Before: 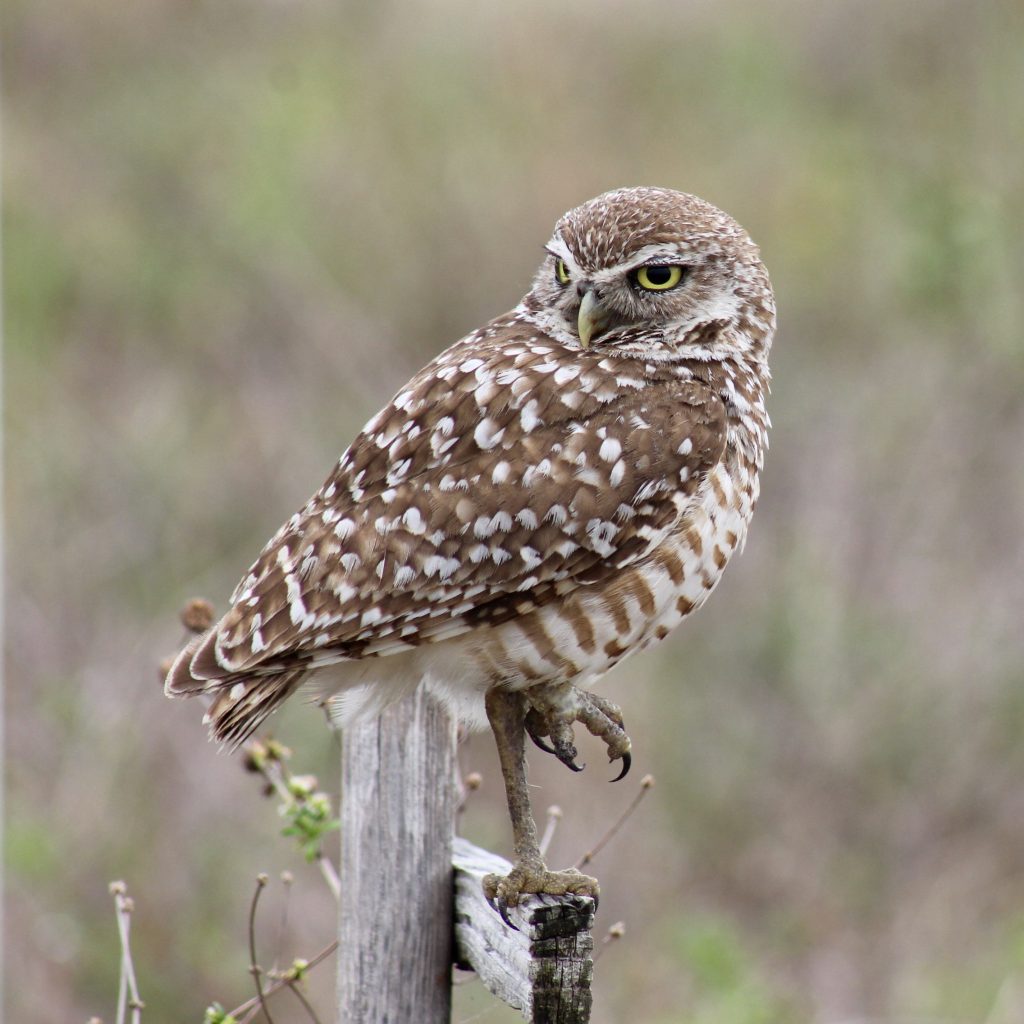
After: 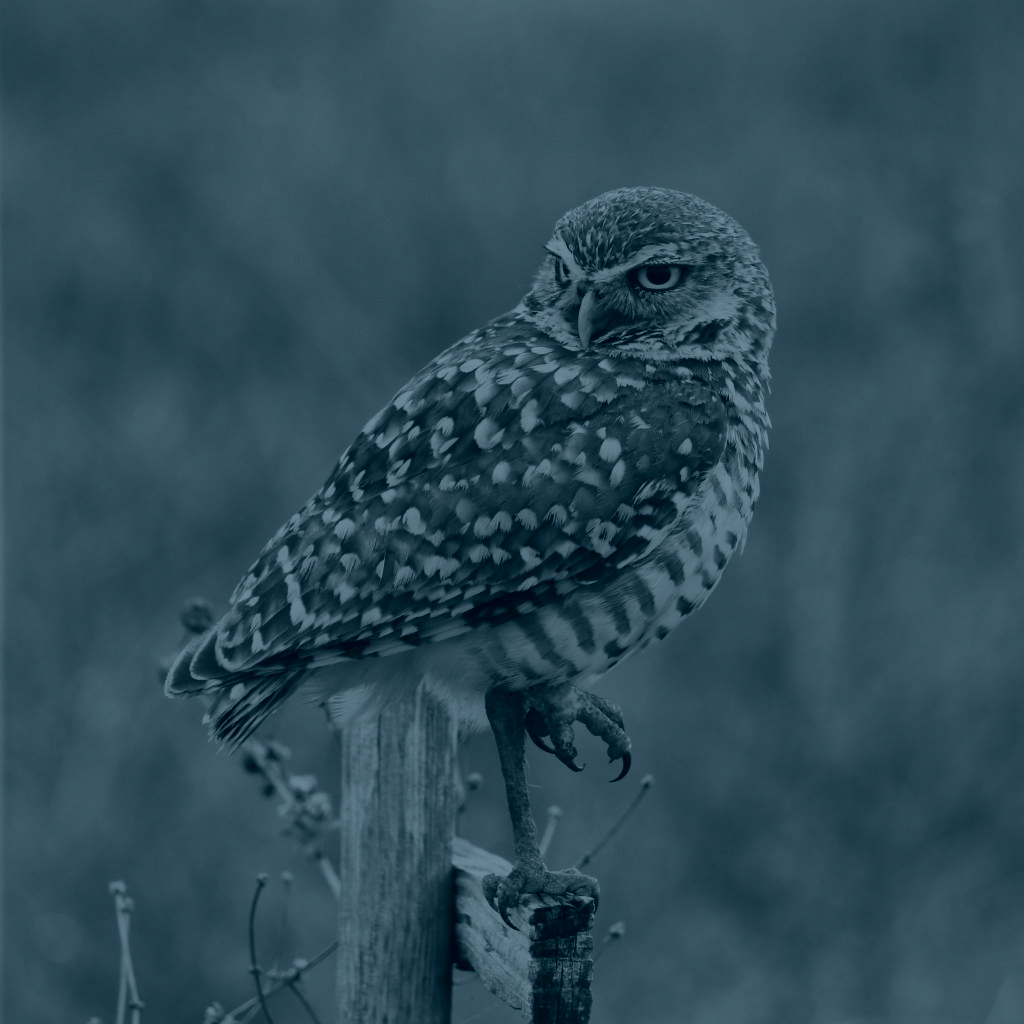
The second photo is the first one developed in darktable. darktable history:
local contrast: mode bilateral grid, contrast 20, coarseness 50, detail 132%, midtone range 0.2
exposure: black level correction -0.015, compensate highlight preservation false
colorize: hue 194.4°, saturation 29%, source mix 61.75%, lightness 3.98%, version 1
